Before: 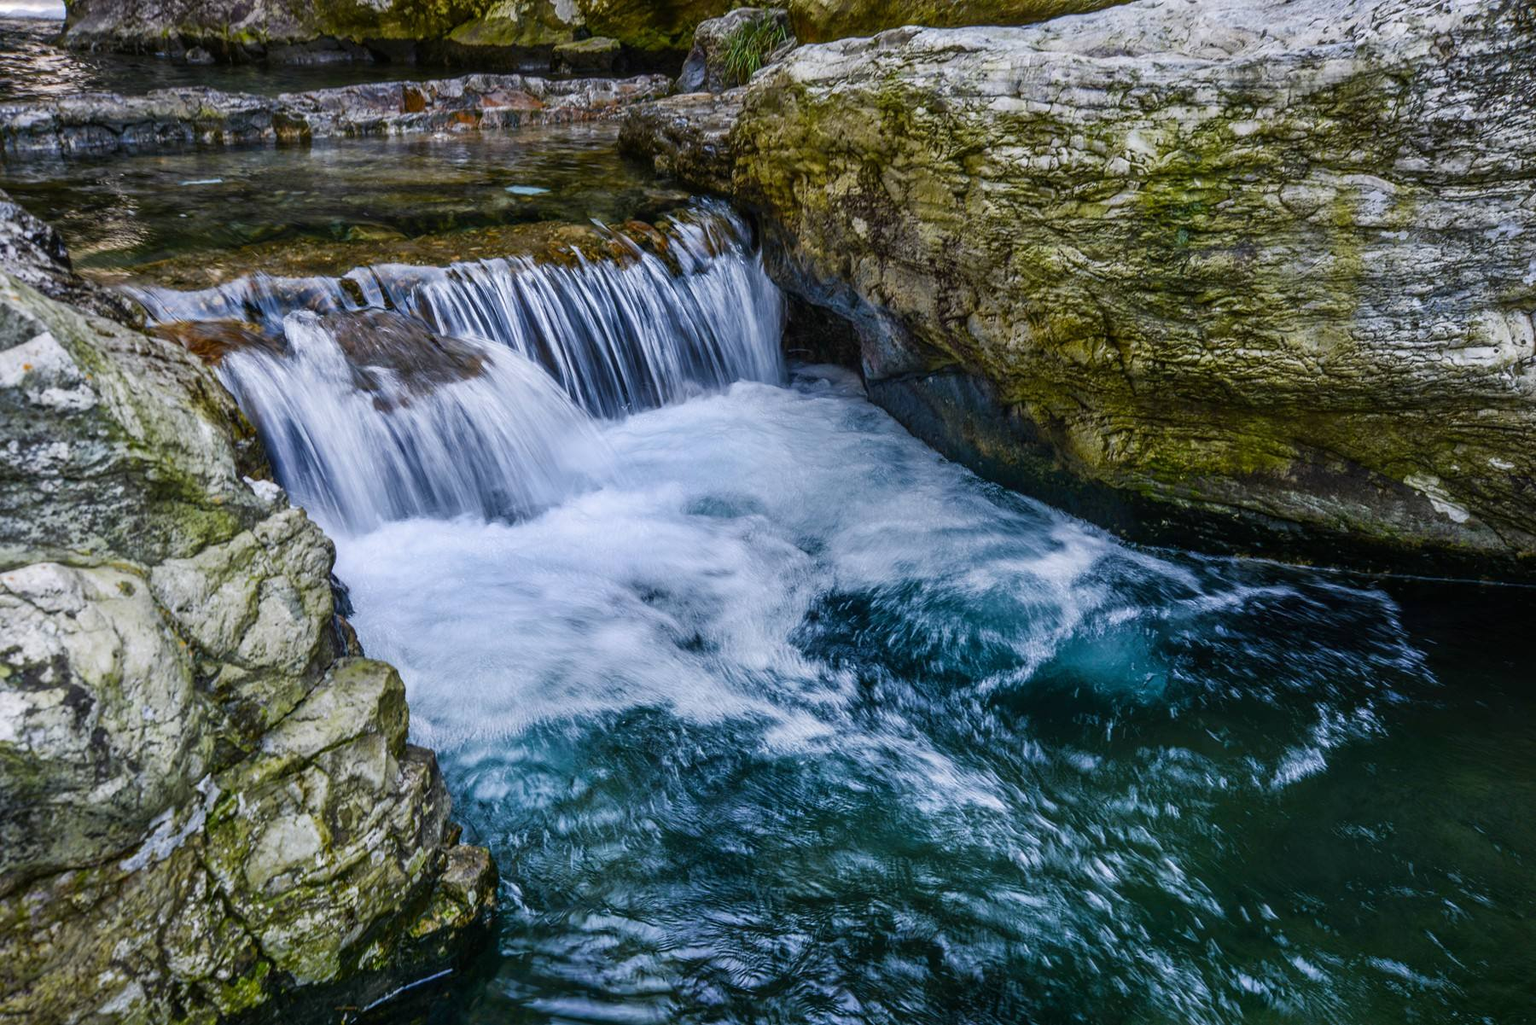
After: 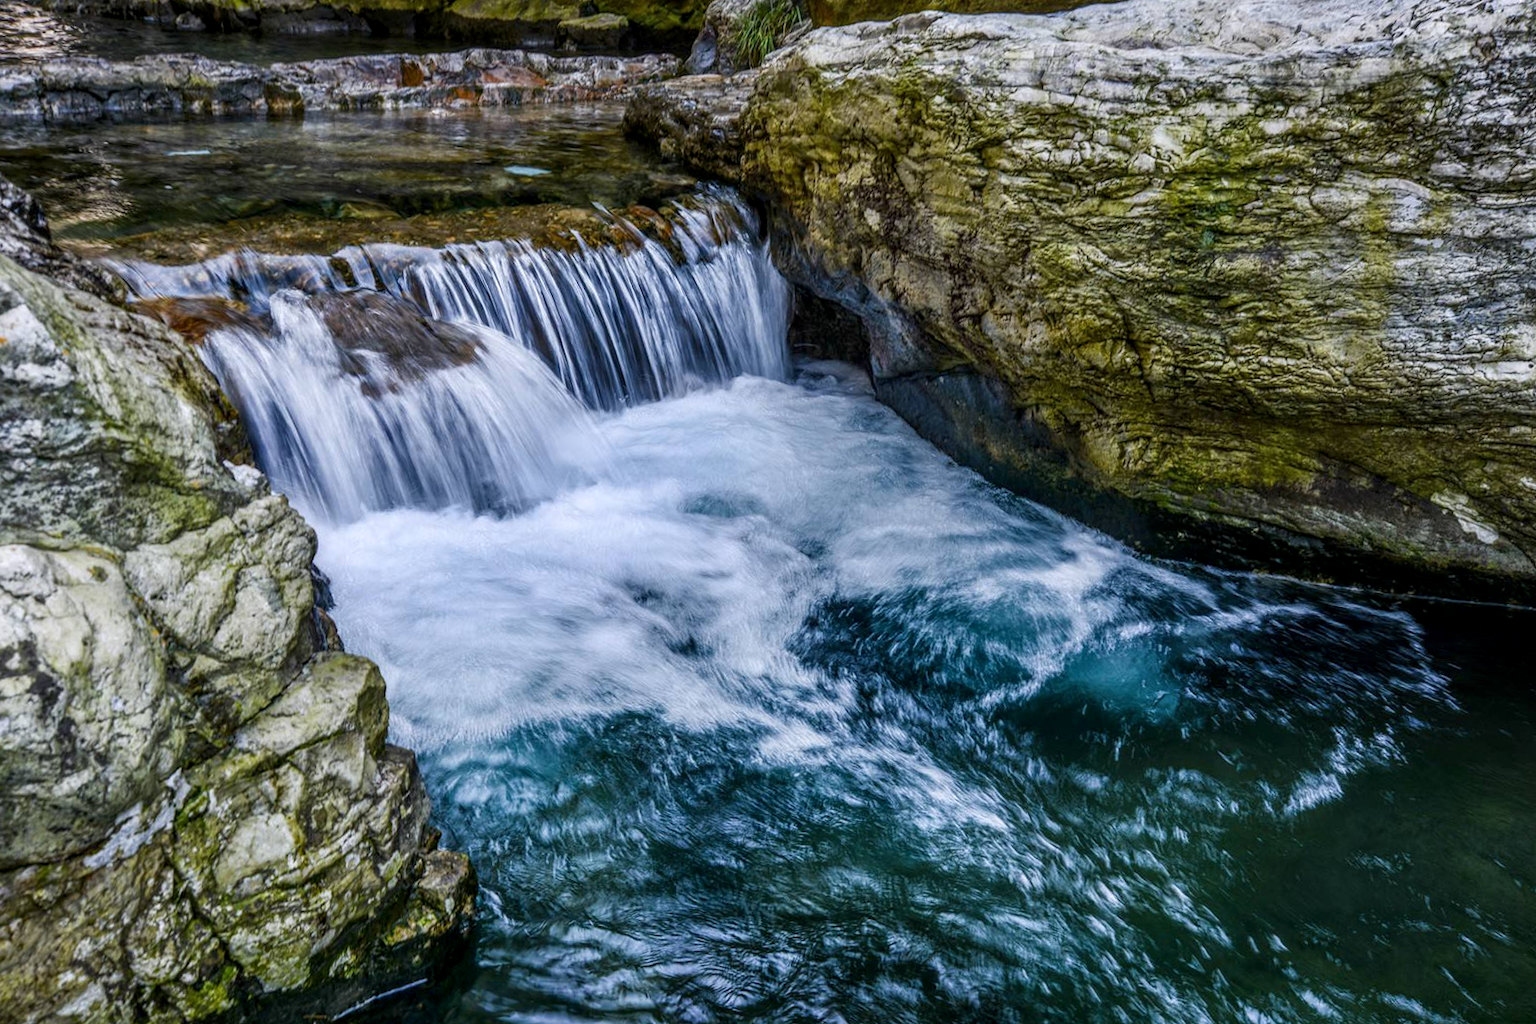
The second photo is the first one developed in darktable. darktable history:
local contrast: on, module defaults
crop and rotate: angle -1.58°
